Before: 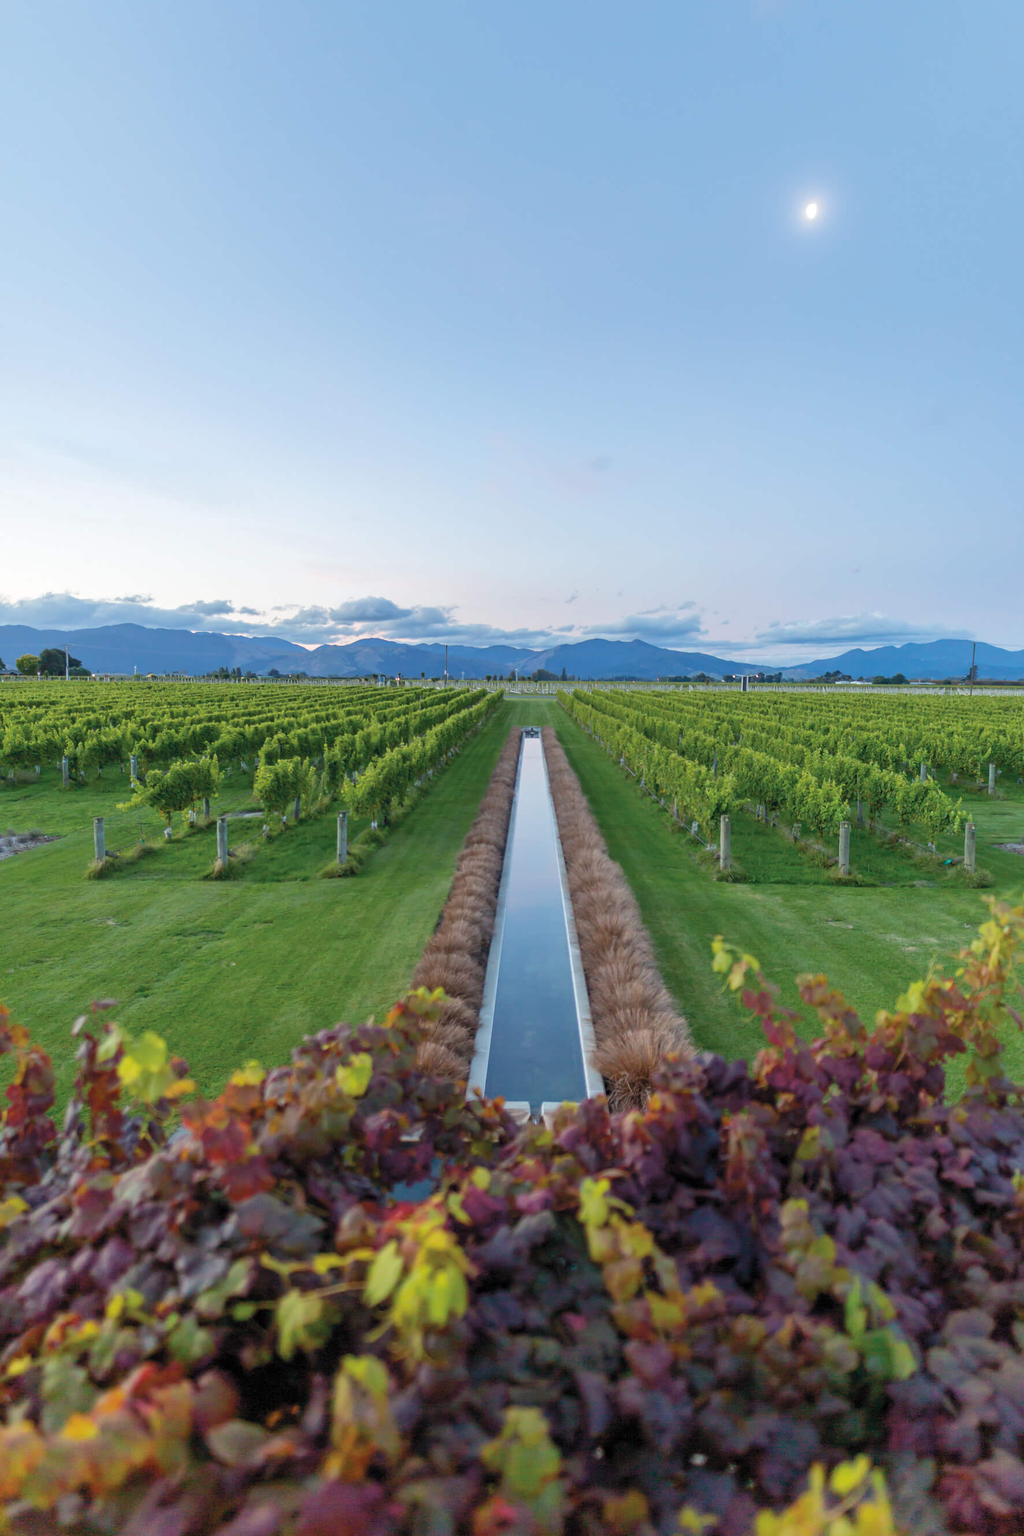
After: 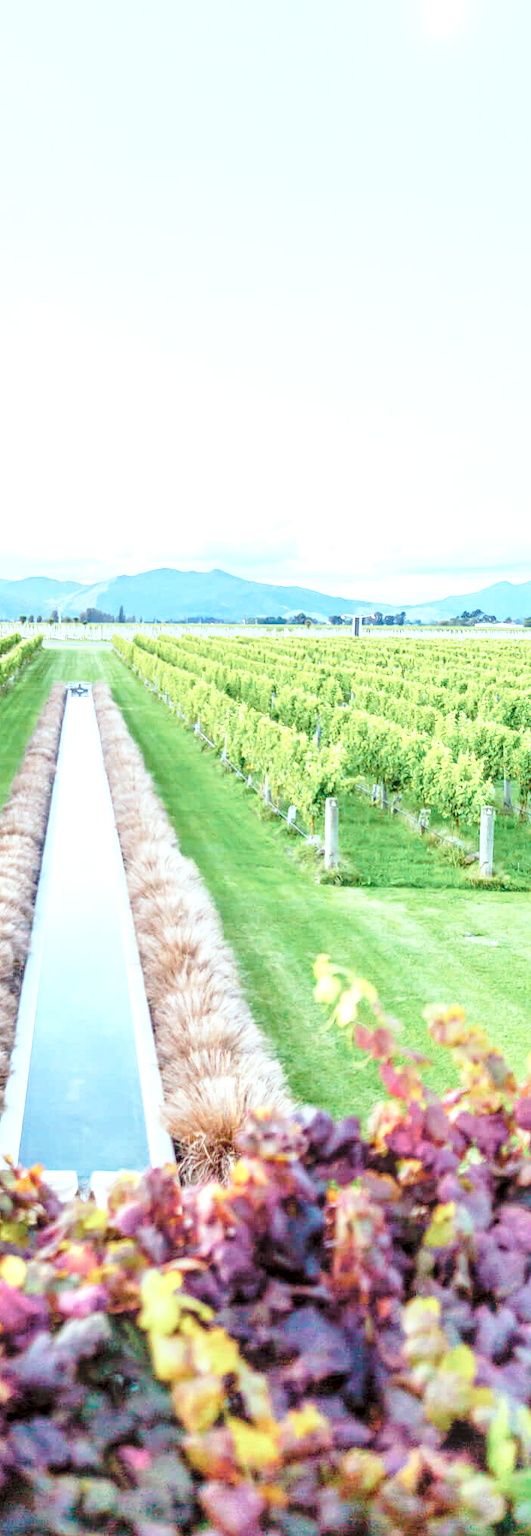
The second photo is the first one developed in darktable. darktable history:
contrast brightness saturation: saturation -0.056
local contrast: highlights 2%, shadows 6%, detail 133%
base curve: curves: ch0 [(0, 0) (0.028, 0.03) (0.121, 0.232) (0.46, 0.748) (0.859, 0.968) (1, 1)], preserve colors none
crop: left 46.007%, top 13.227%, right 14.126%, bottom 10.022%
color correction: highlights a* -5.01, highlights b* -3.04, shadows a* 3.96, shadows b* 4.28
exposure: black level correction 0.001, exposure 1.648 EV, compensate exposure bias true, compensate highlight preservation false
